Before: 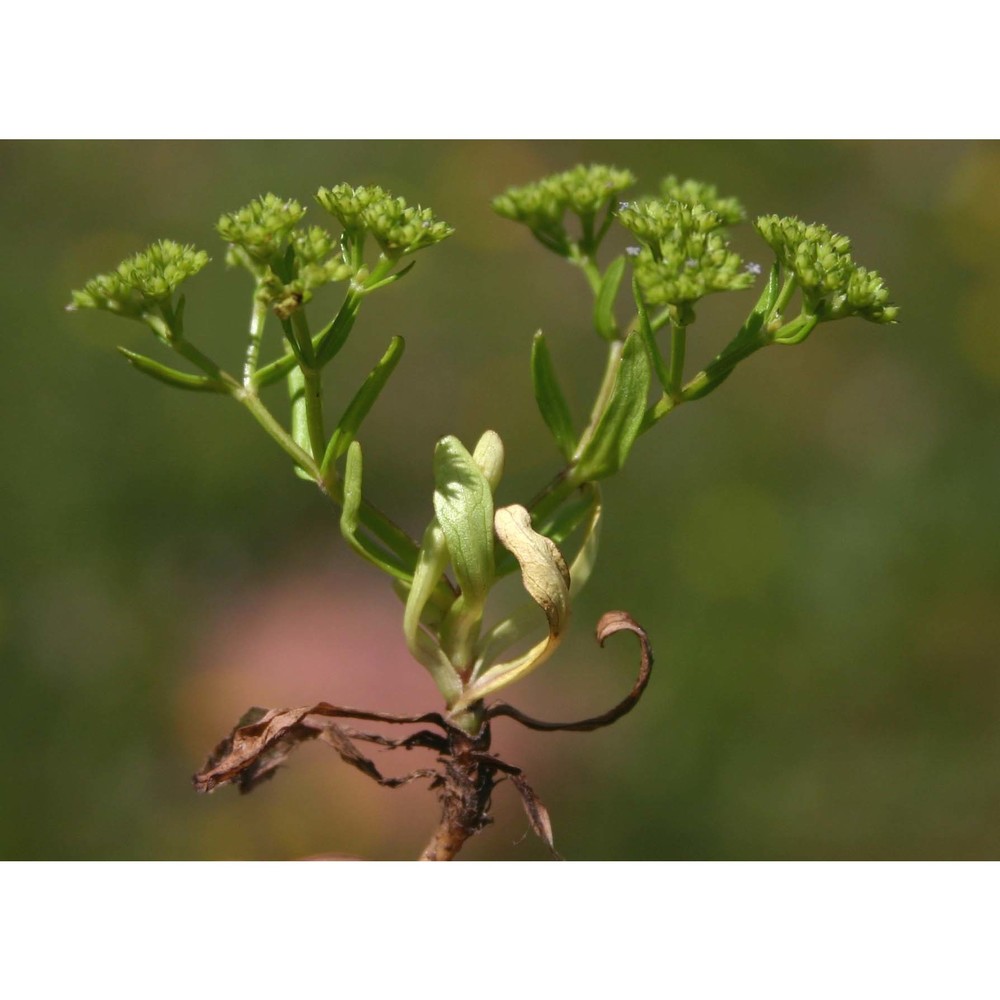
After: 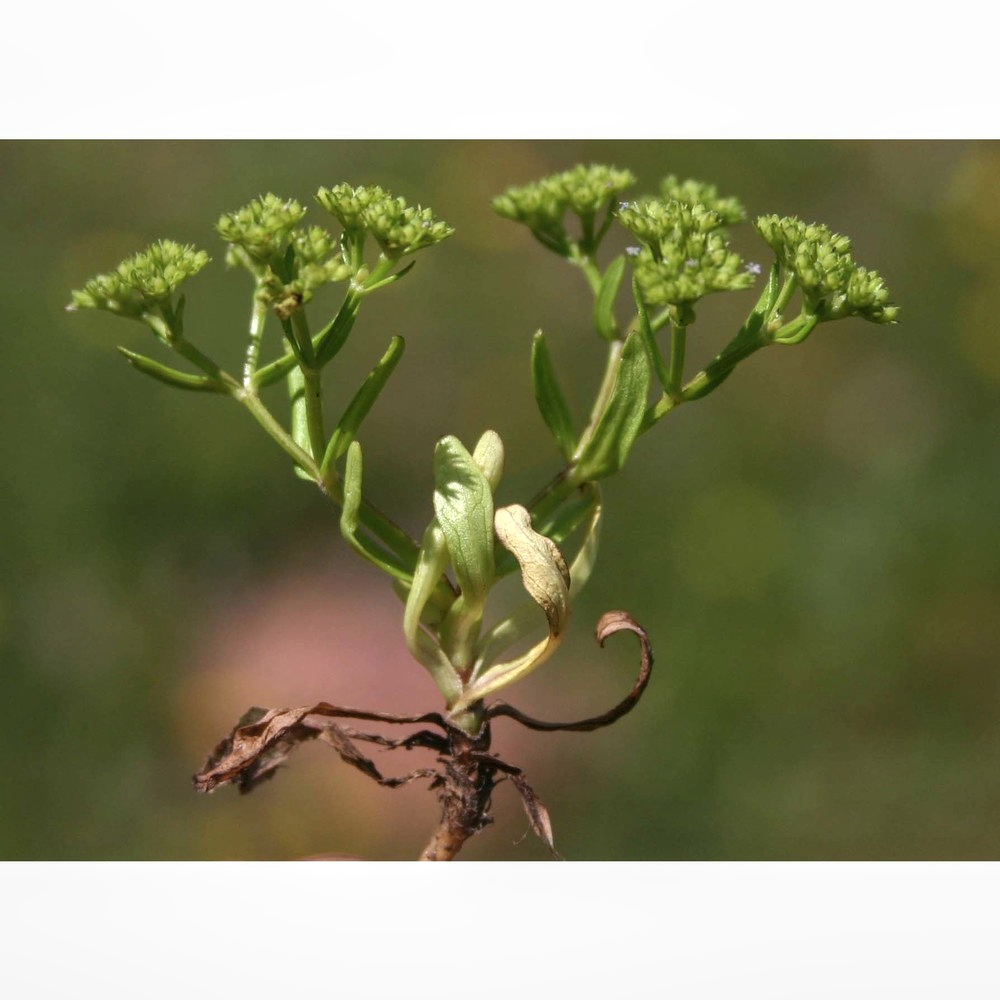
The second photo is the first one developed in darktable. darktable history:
local contrast: on, module defaults
contrast brightness saturation: saturation -0.055
